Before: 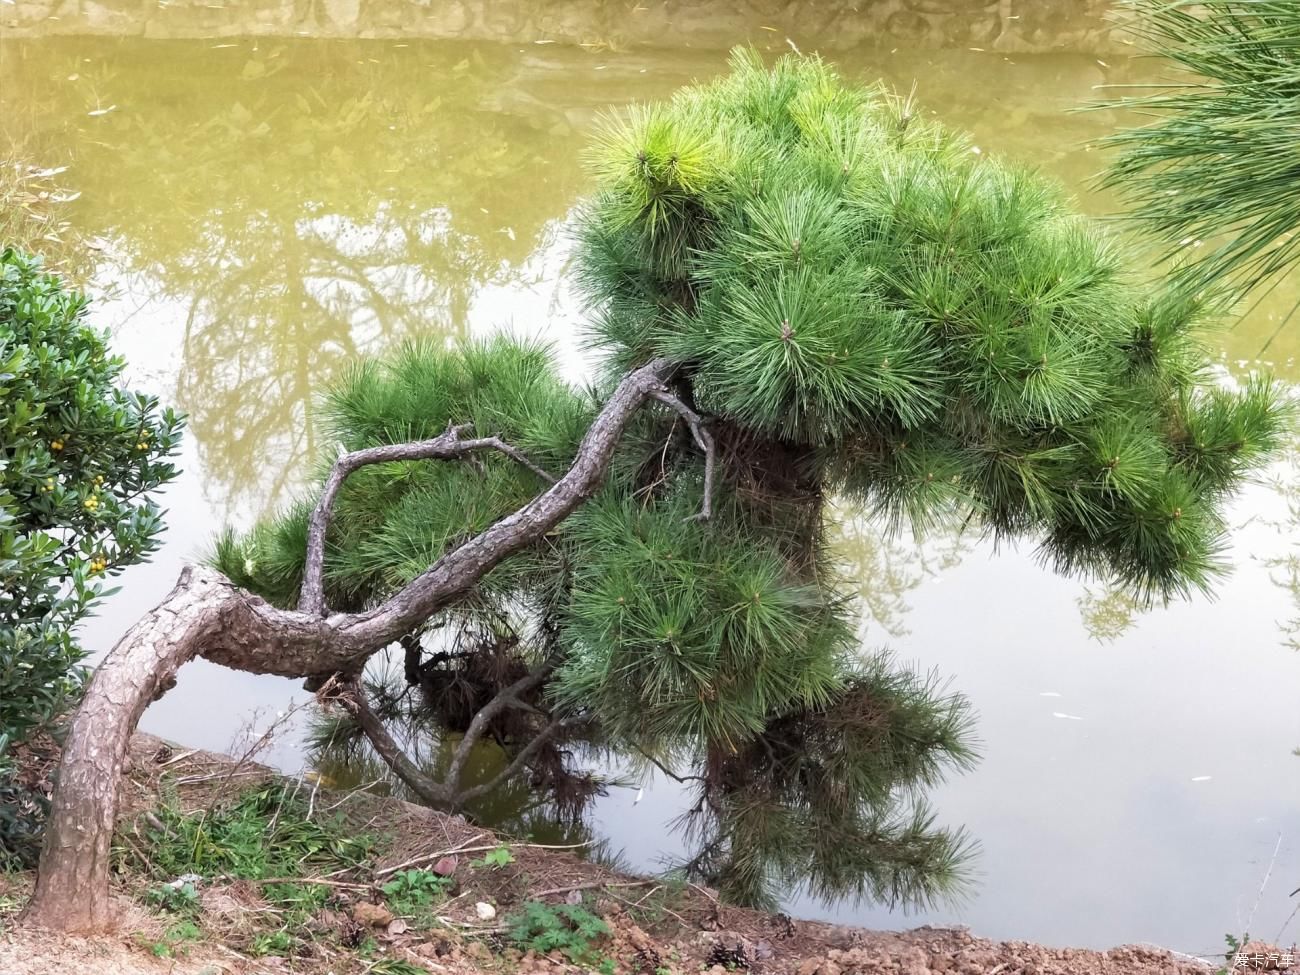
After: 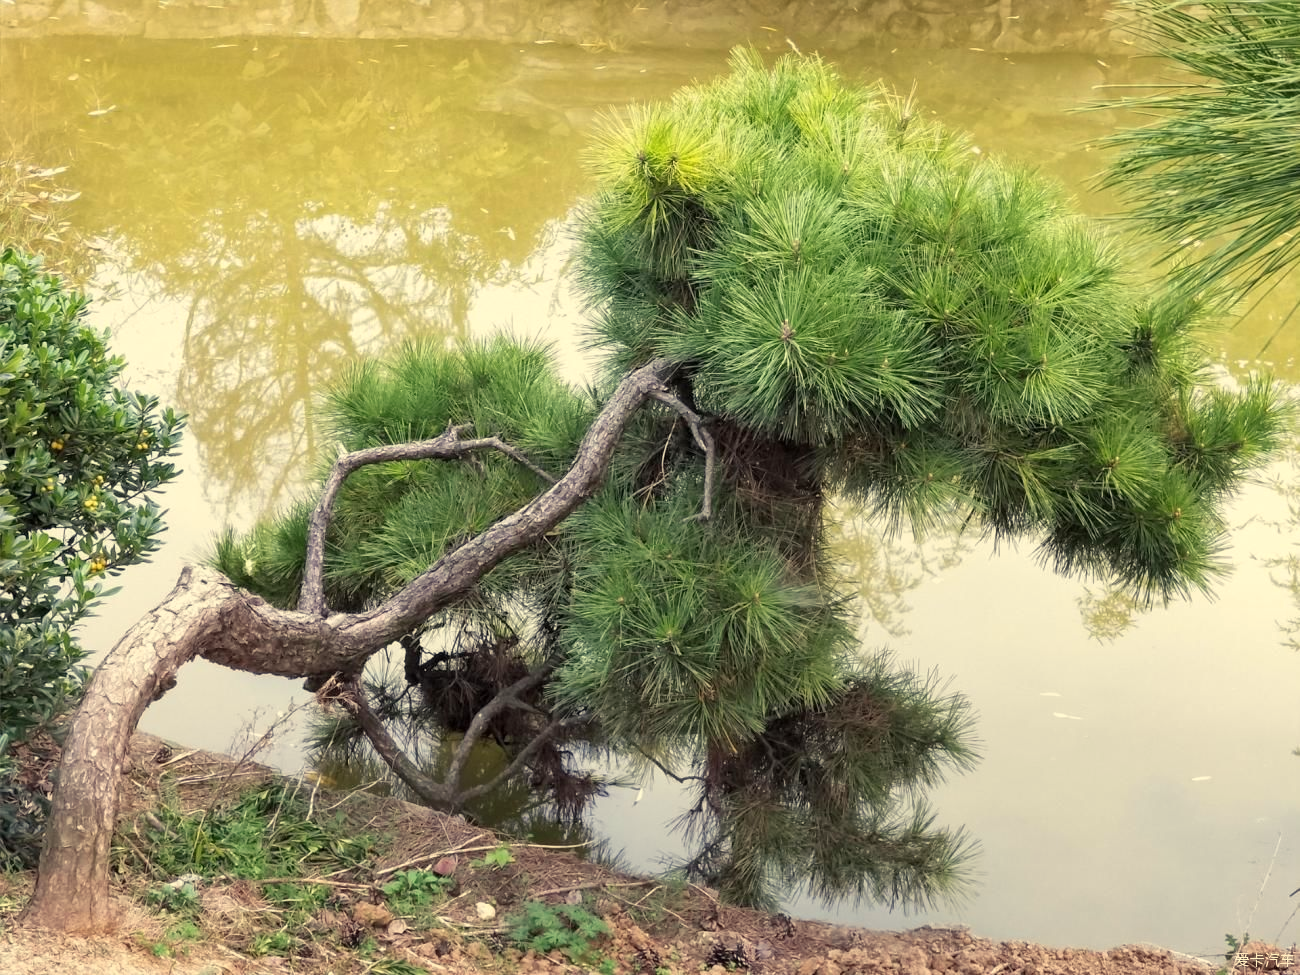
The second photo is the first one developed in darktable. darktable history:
color balance rgb: highlights gain › chroma 7.946%, highlights gain › hue 84.44°, linear chroma grading › shadows -3.689%, linear chroma grading › highlights -3.479%, perceptual saturation grading › global saturation 0.453%, perceptual brilliance grading › global brilliance 2.865%, perceptual brilliance grading › highlights -3.41%, perceptual brilliance grading › shadows 3.641%
